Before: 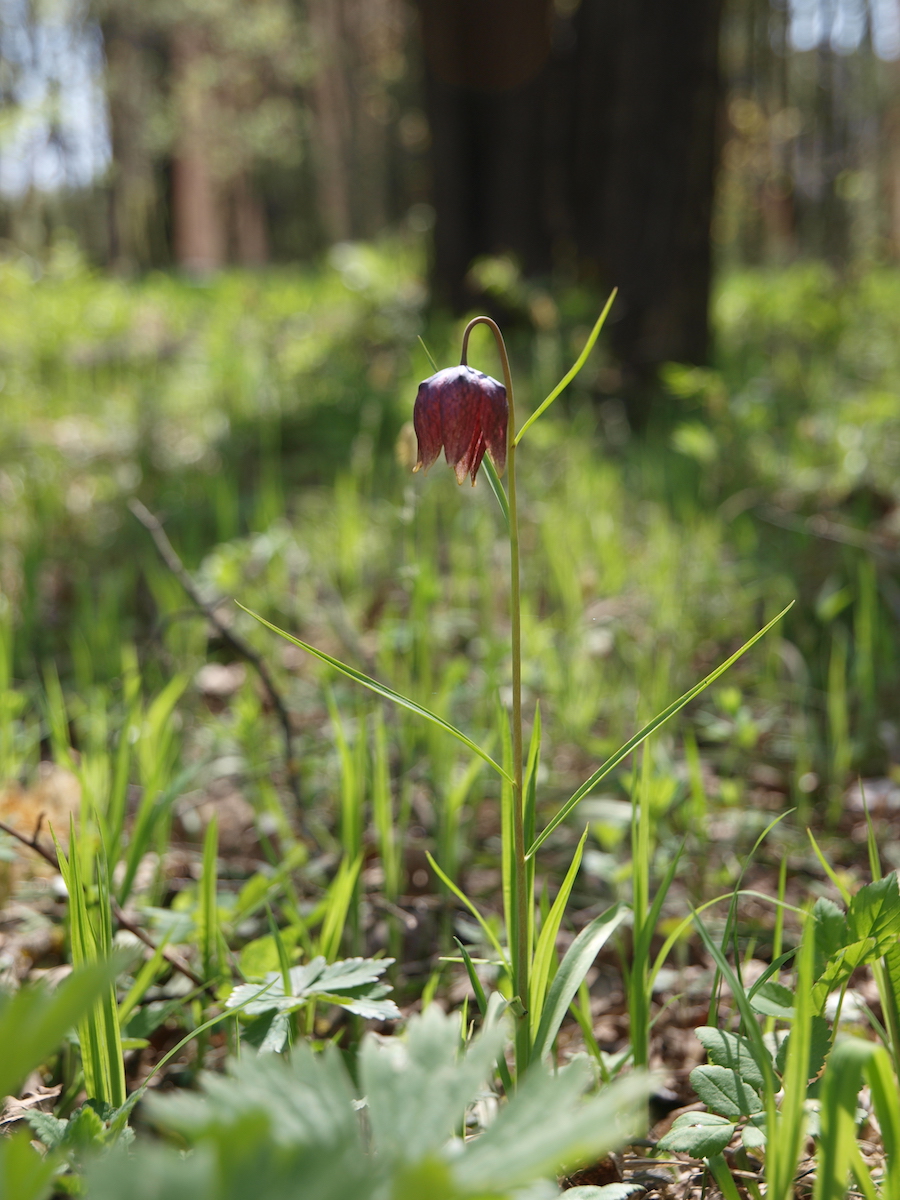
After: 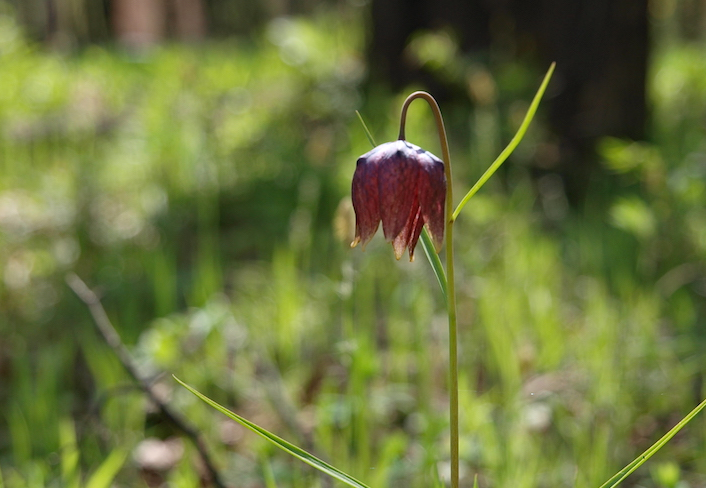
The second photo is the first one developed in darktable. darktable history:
crop: left 6.993%, top 18.794%, right 14.509%, bottom 40.532%
haze removal: adaptive false
